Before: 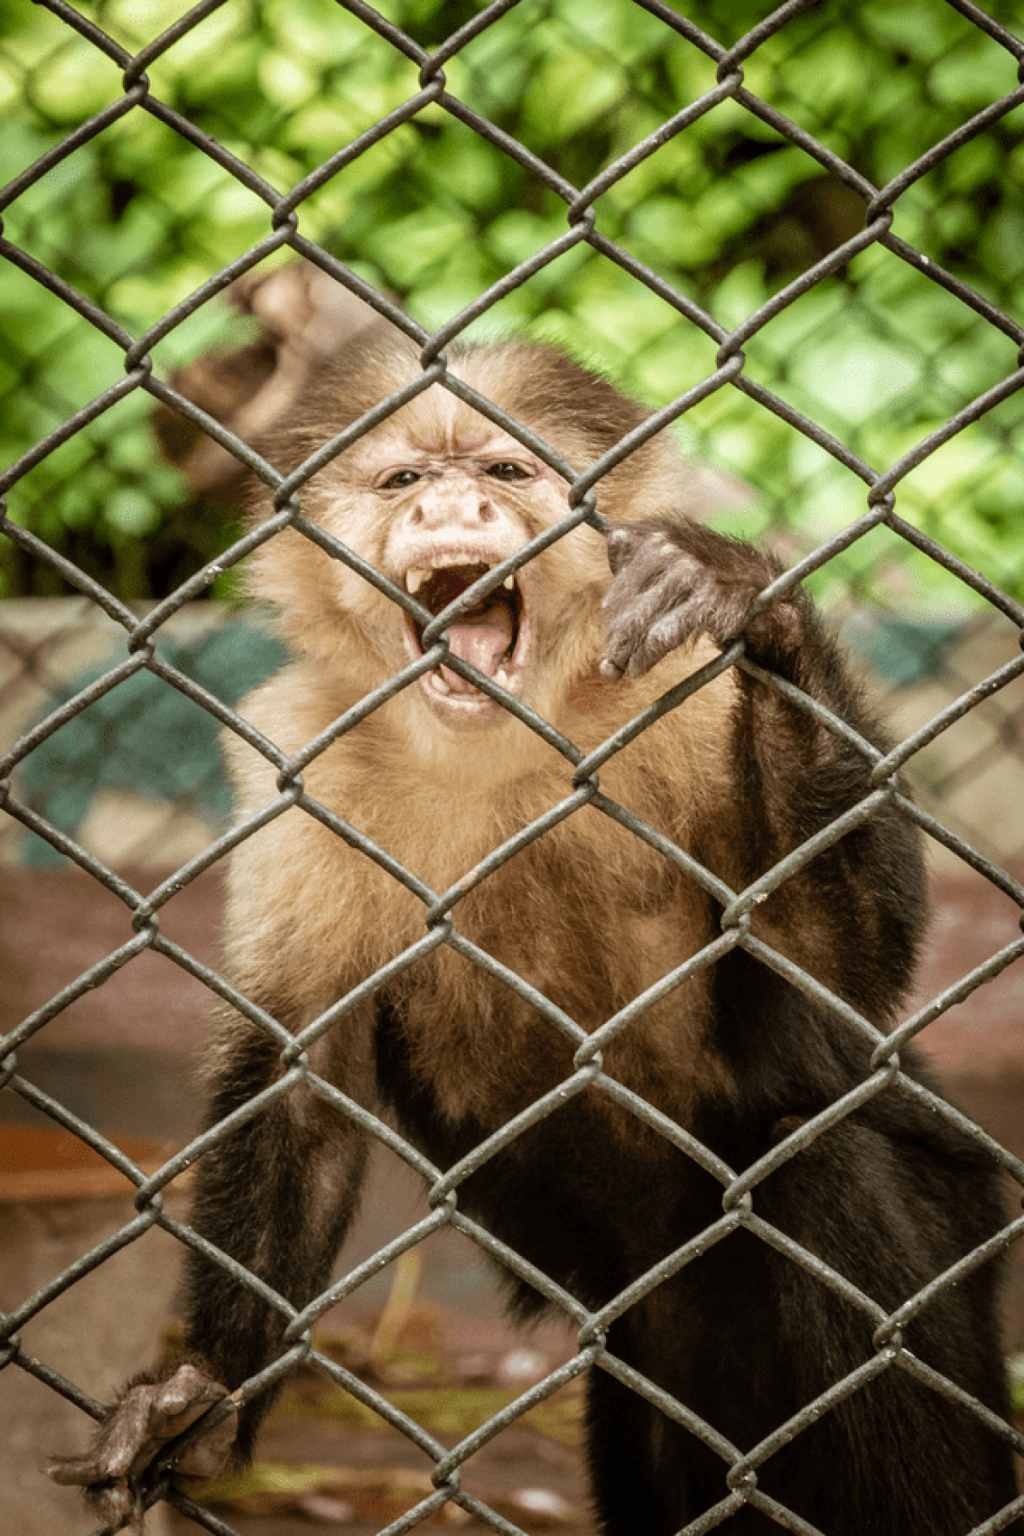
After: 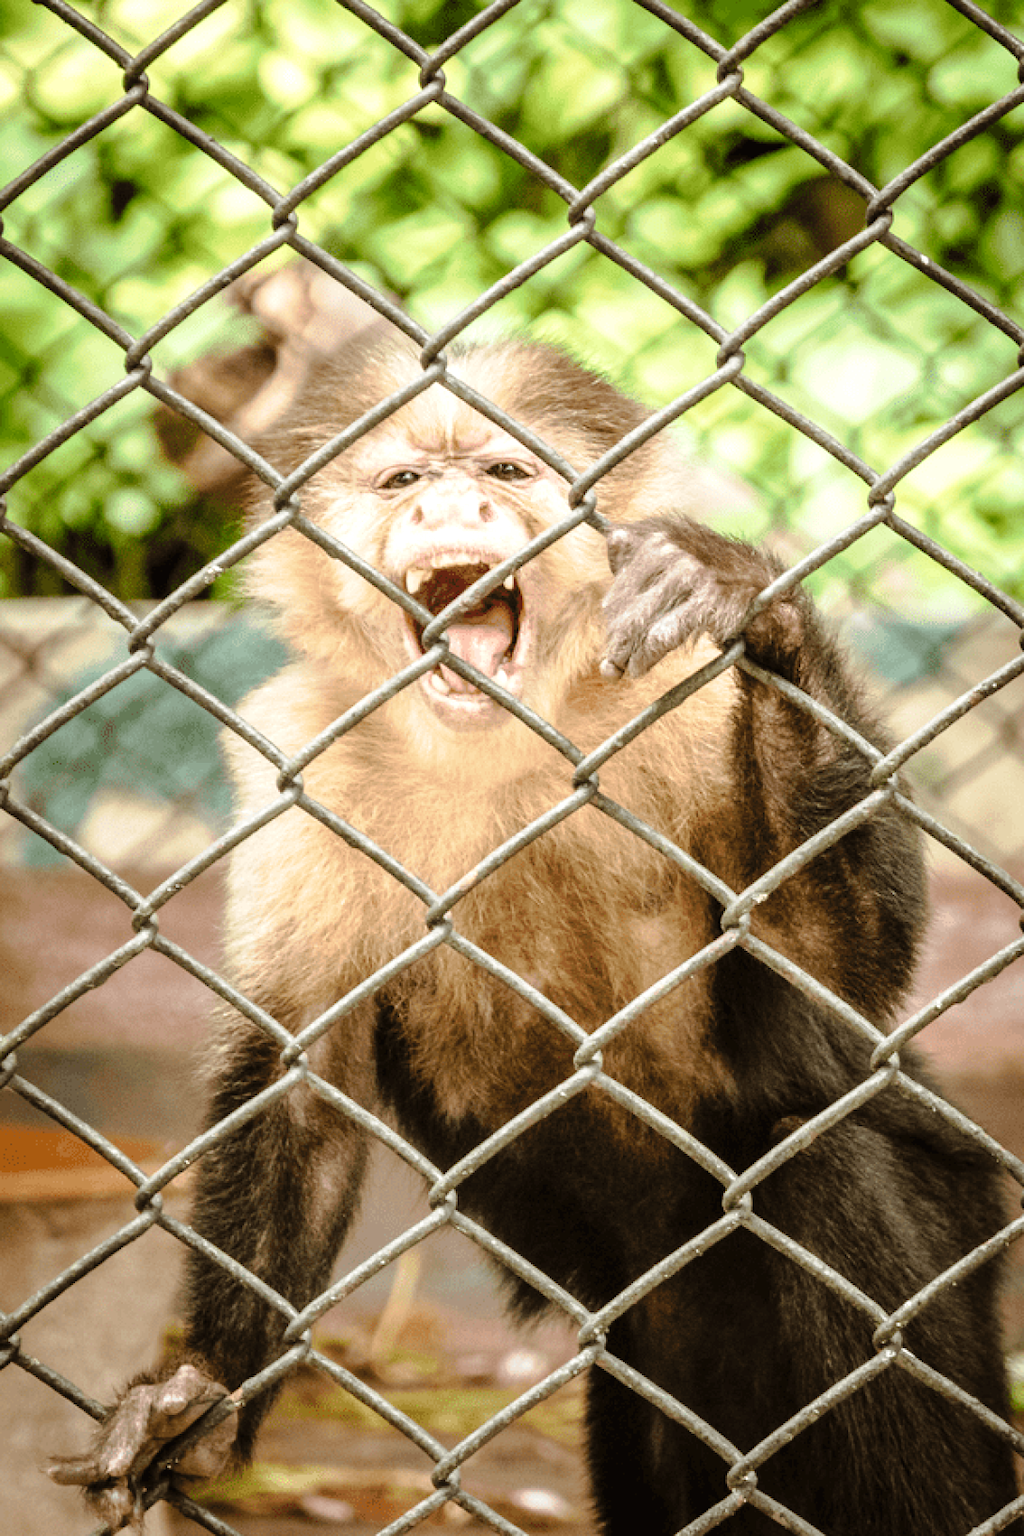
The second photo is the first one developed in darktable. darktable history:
exposure: black level correction 0, exposure 0.5 EV, compensate highlight preservation false
tone curve: curves: ch0 [(0, 0) (0.003, 0.004) (0.011, 0.015) (0.025, 0.033) (0.044, 0.058) (0.069, 0.091) (0.1, 0.131) (0.136, 0.178) (0.177, 0.232) (0.224, 0.294) (0.277, 0.362) (0.335, 0.434) (0.399, 0.512) (0.468, 0.582) (0.543, 0.646) (0.623, 0.713) (0.709, 0.783) (0.801, 0.876) (0.898, 0.938) (1, 1)], preserve colors none
